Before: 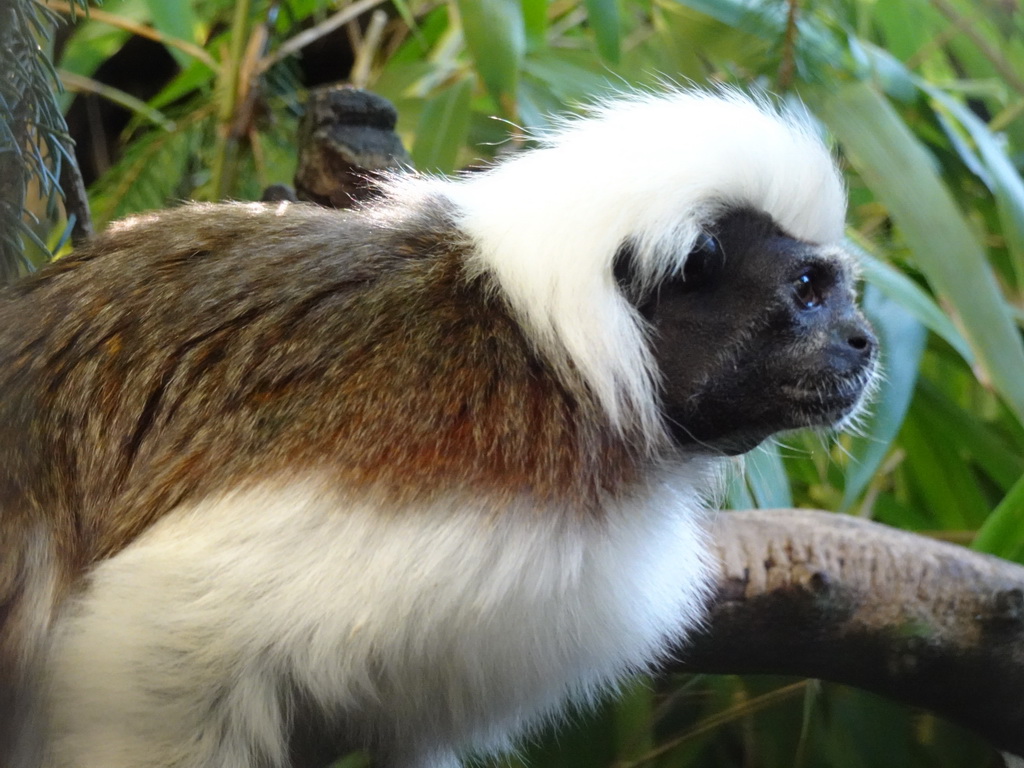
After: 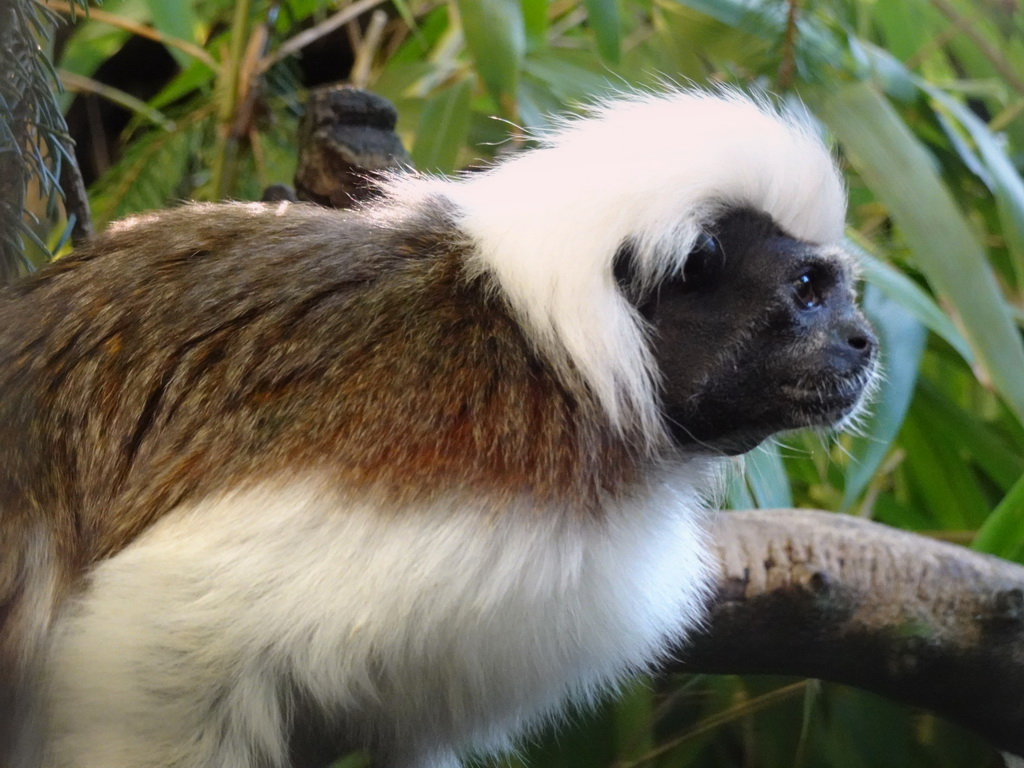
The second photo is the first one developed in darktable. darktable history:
graduated density: density 0.38 EV, hardness 21%, rotation -6.11°, saturation 32%
